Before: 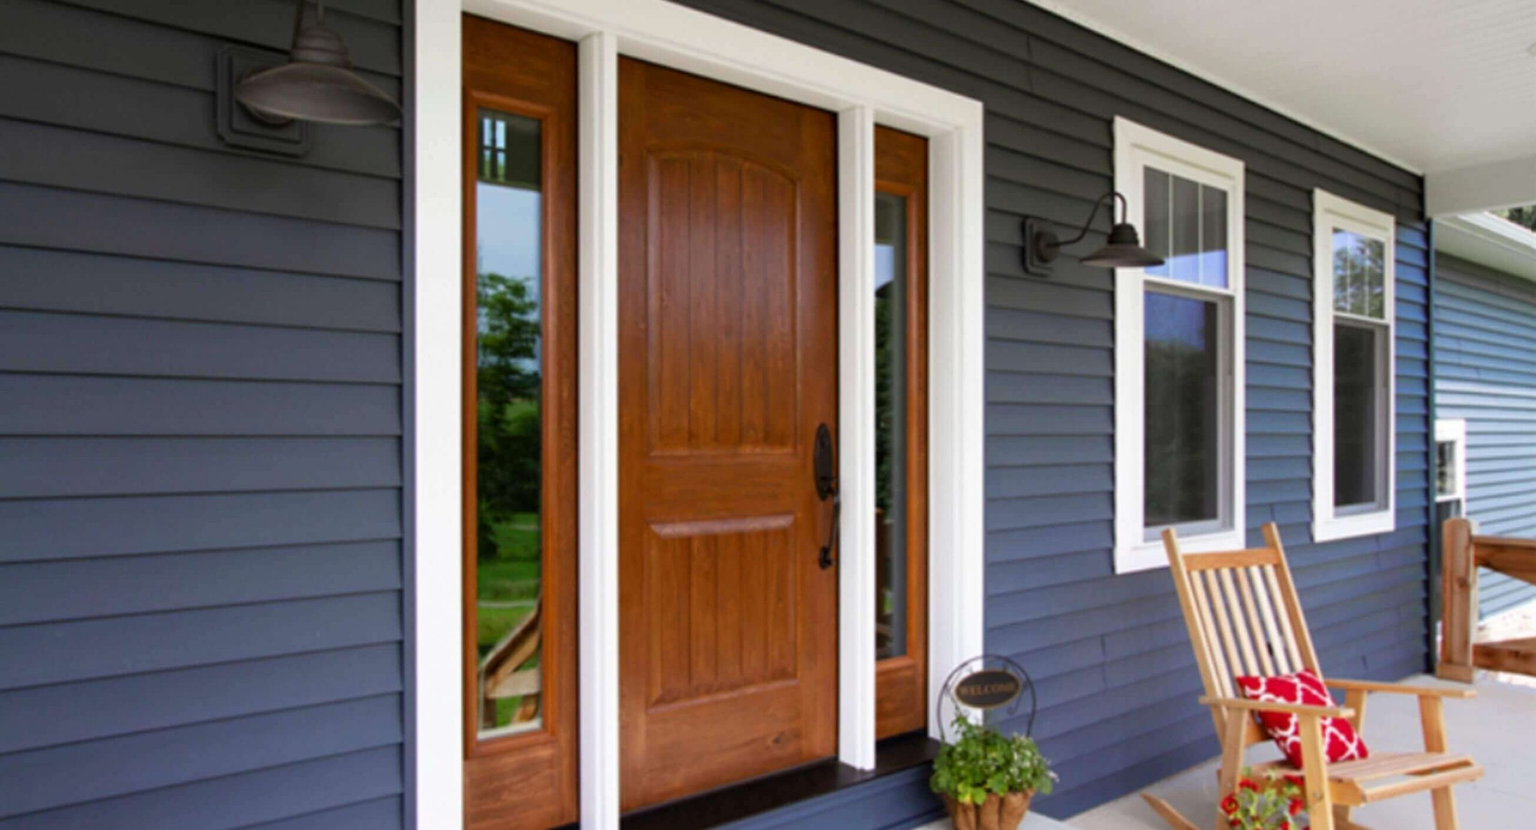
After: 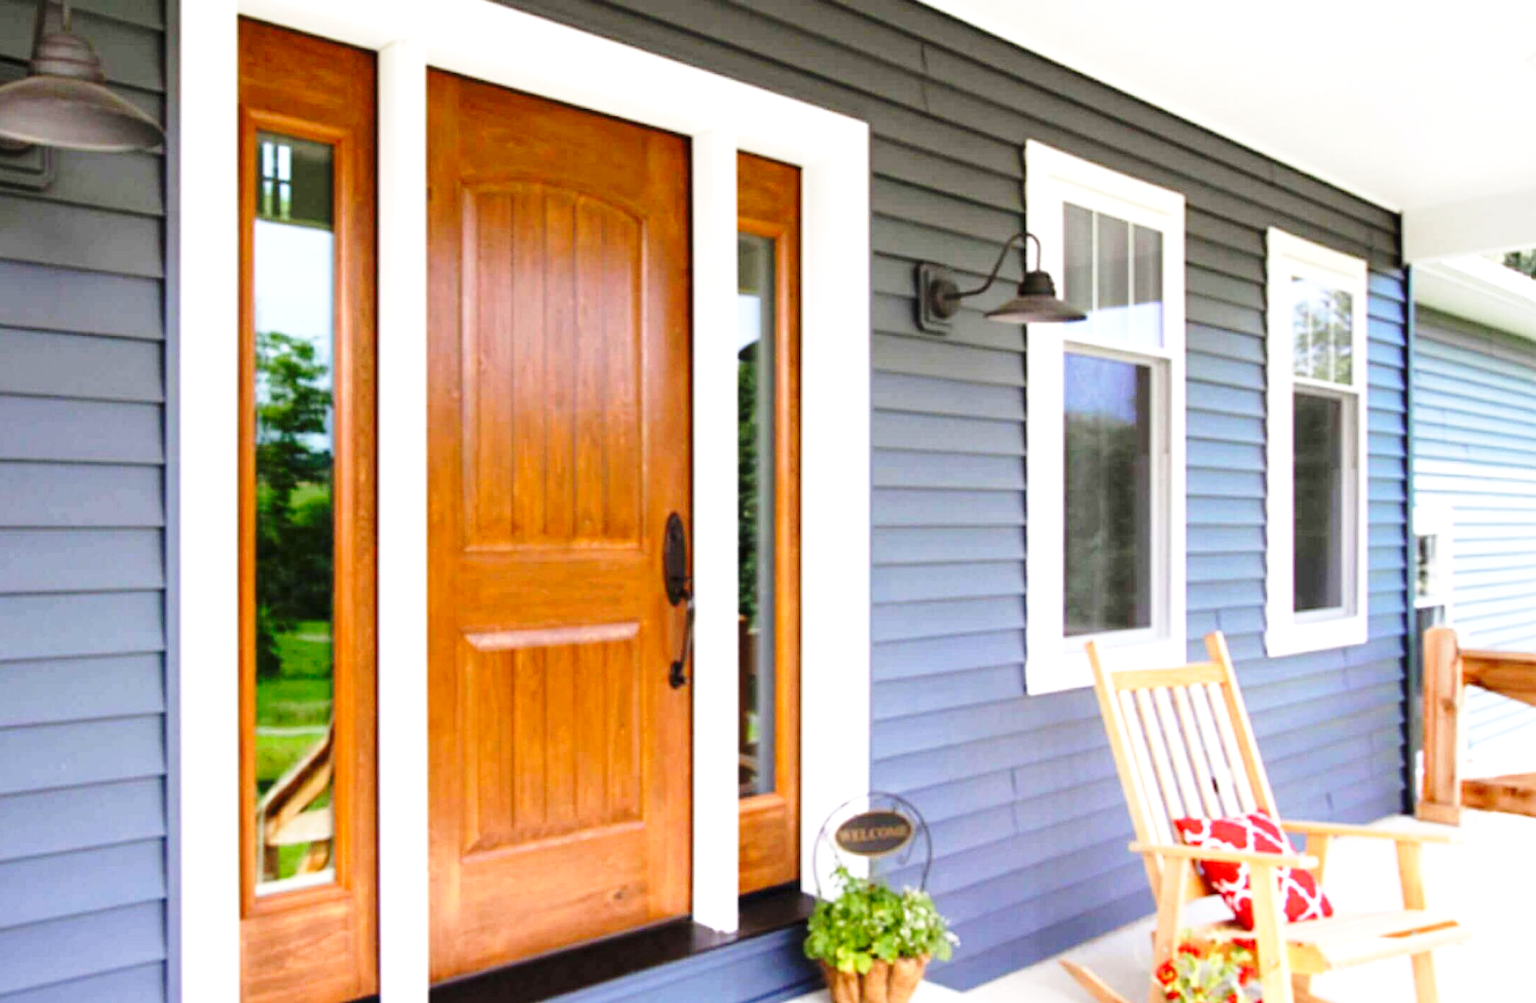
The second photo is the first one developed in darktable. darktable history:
exposure: black level correction 0, exposure 1 EV, compensate highlight preservation false
base curve: curves: ch0 [(0, 0) (0.028, 0.03) (0.121, 0.232) (0.46, 0.748) (0.859, 0.968) (1, 1)], preserve colors none
crop: left 17.335%, bottom 0.034%
